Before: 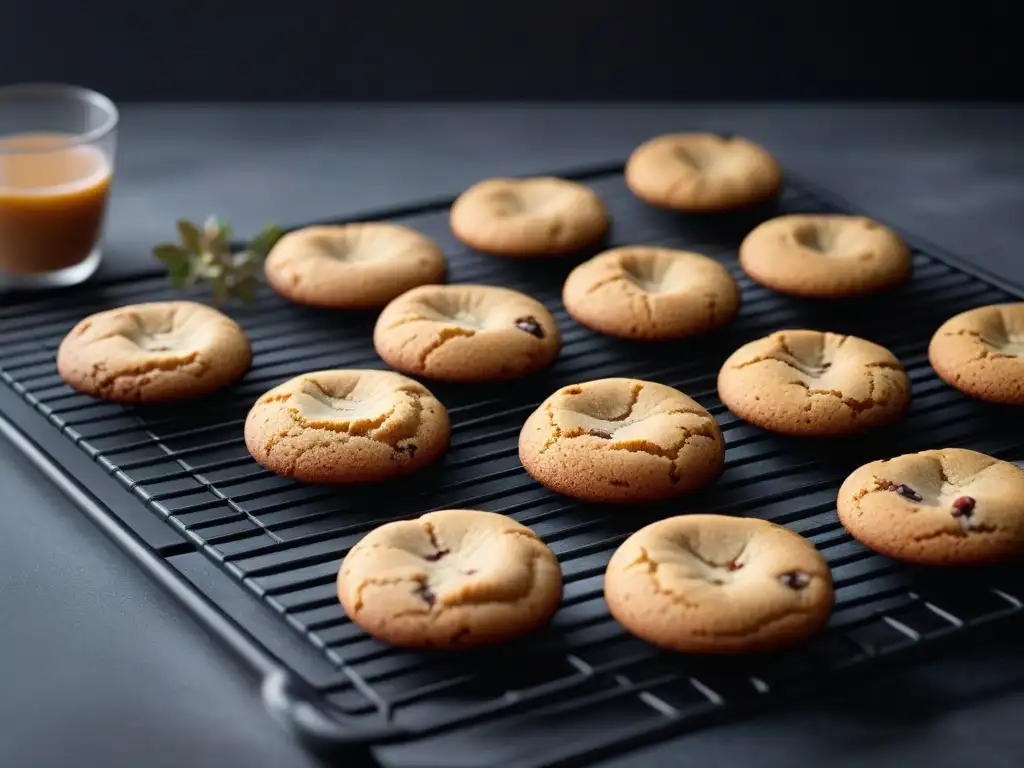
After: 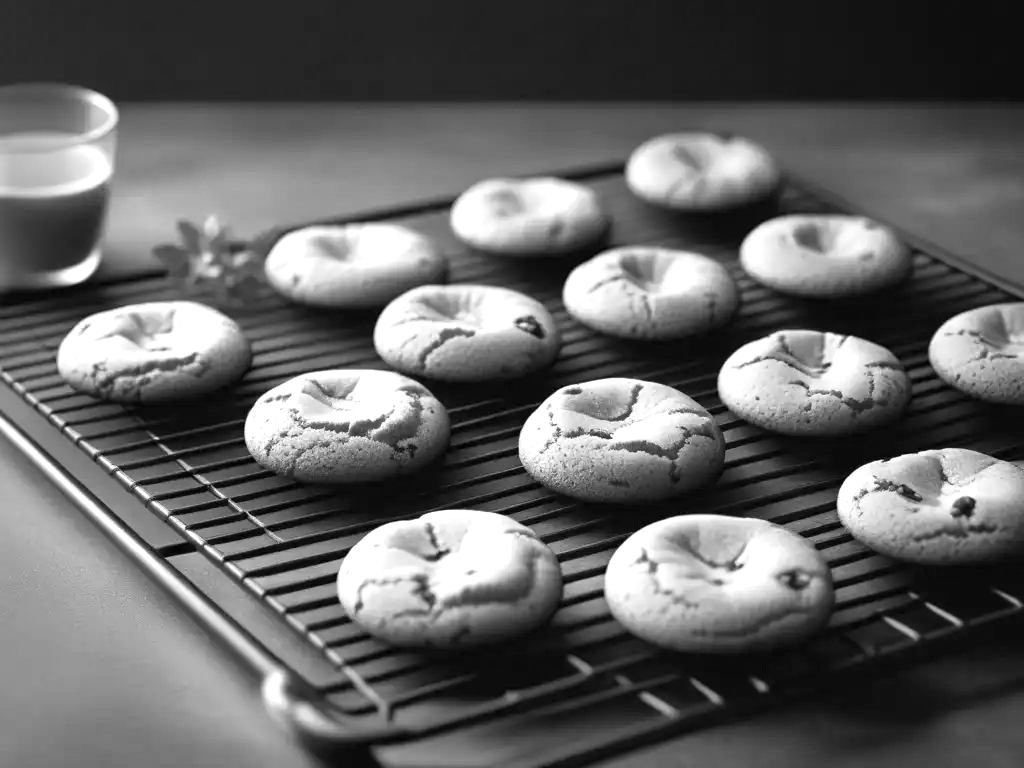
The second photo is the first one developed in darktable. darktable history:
exposure: black level correction 0, exposure 1 EV, compensate exposure bias true, compensate highlight preservation false
monochrome: a -11.7, b 1.62, size 0.5, highlights 0.38
color correction: highlights a* 5.81, highlights b* 4.84
